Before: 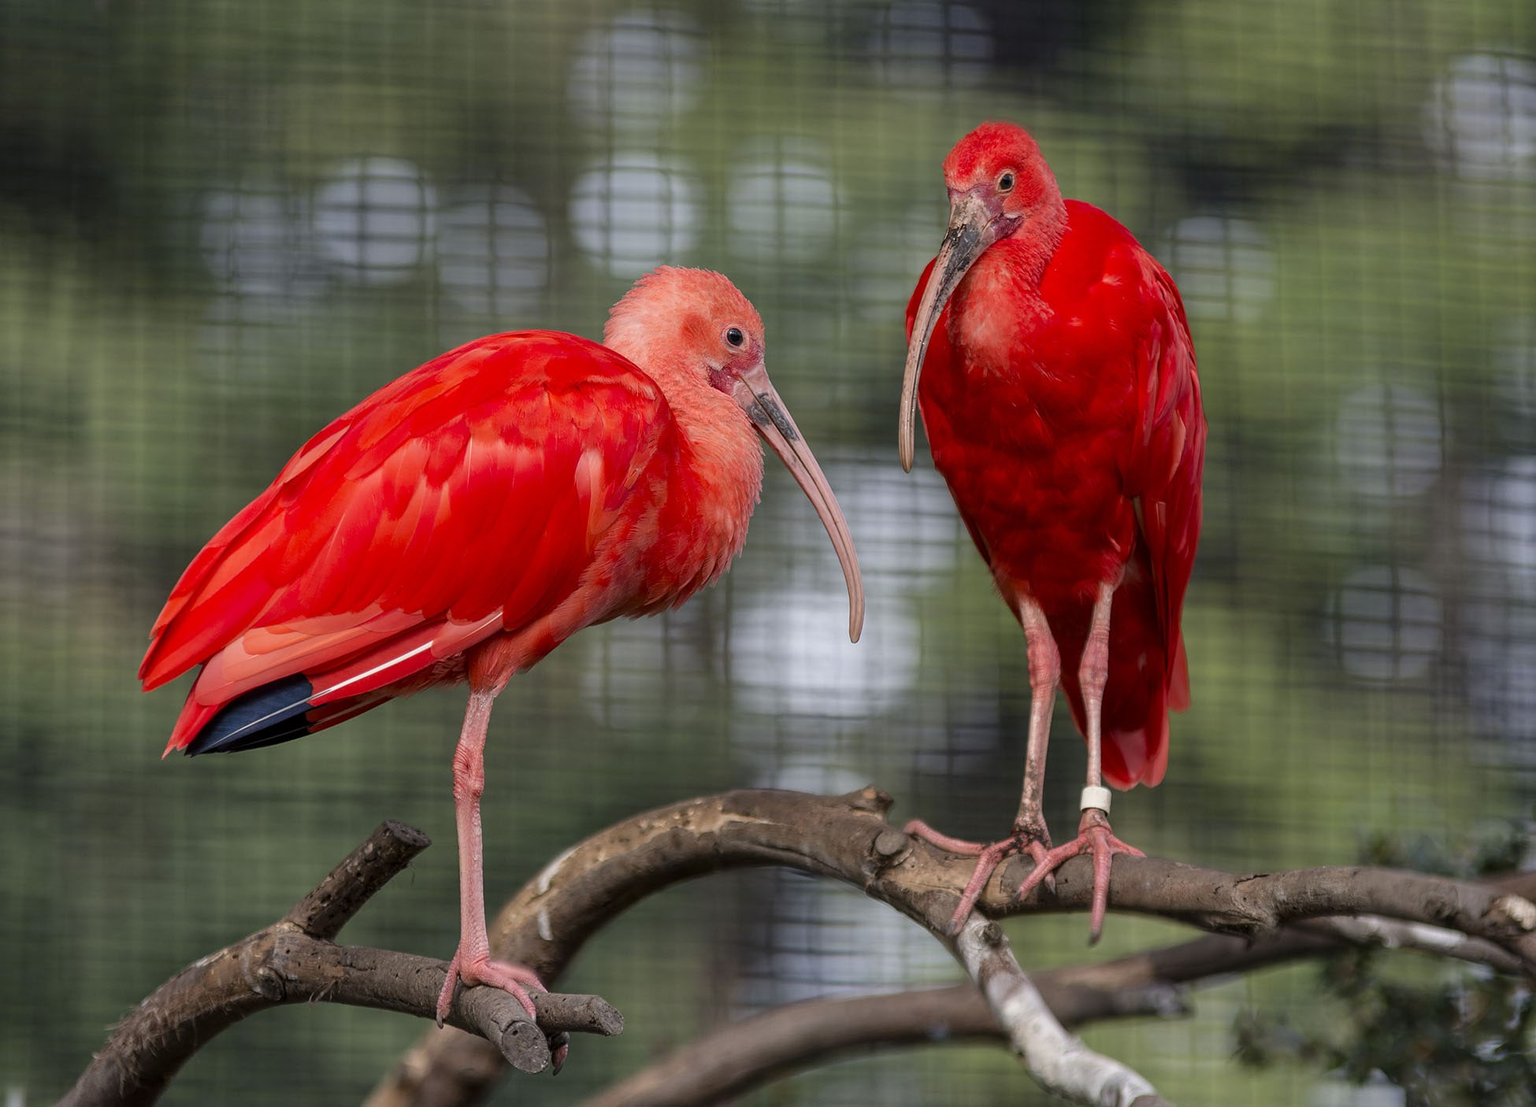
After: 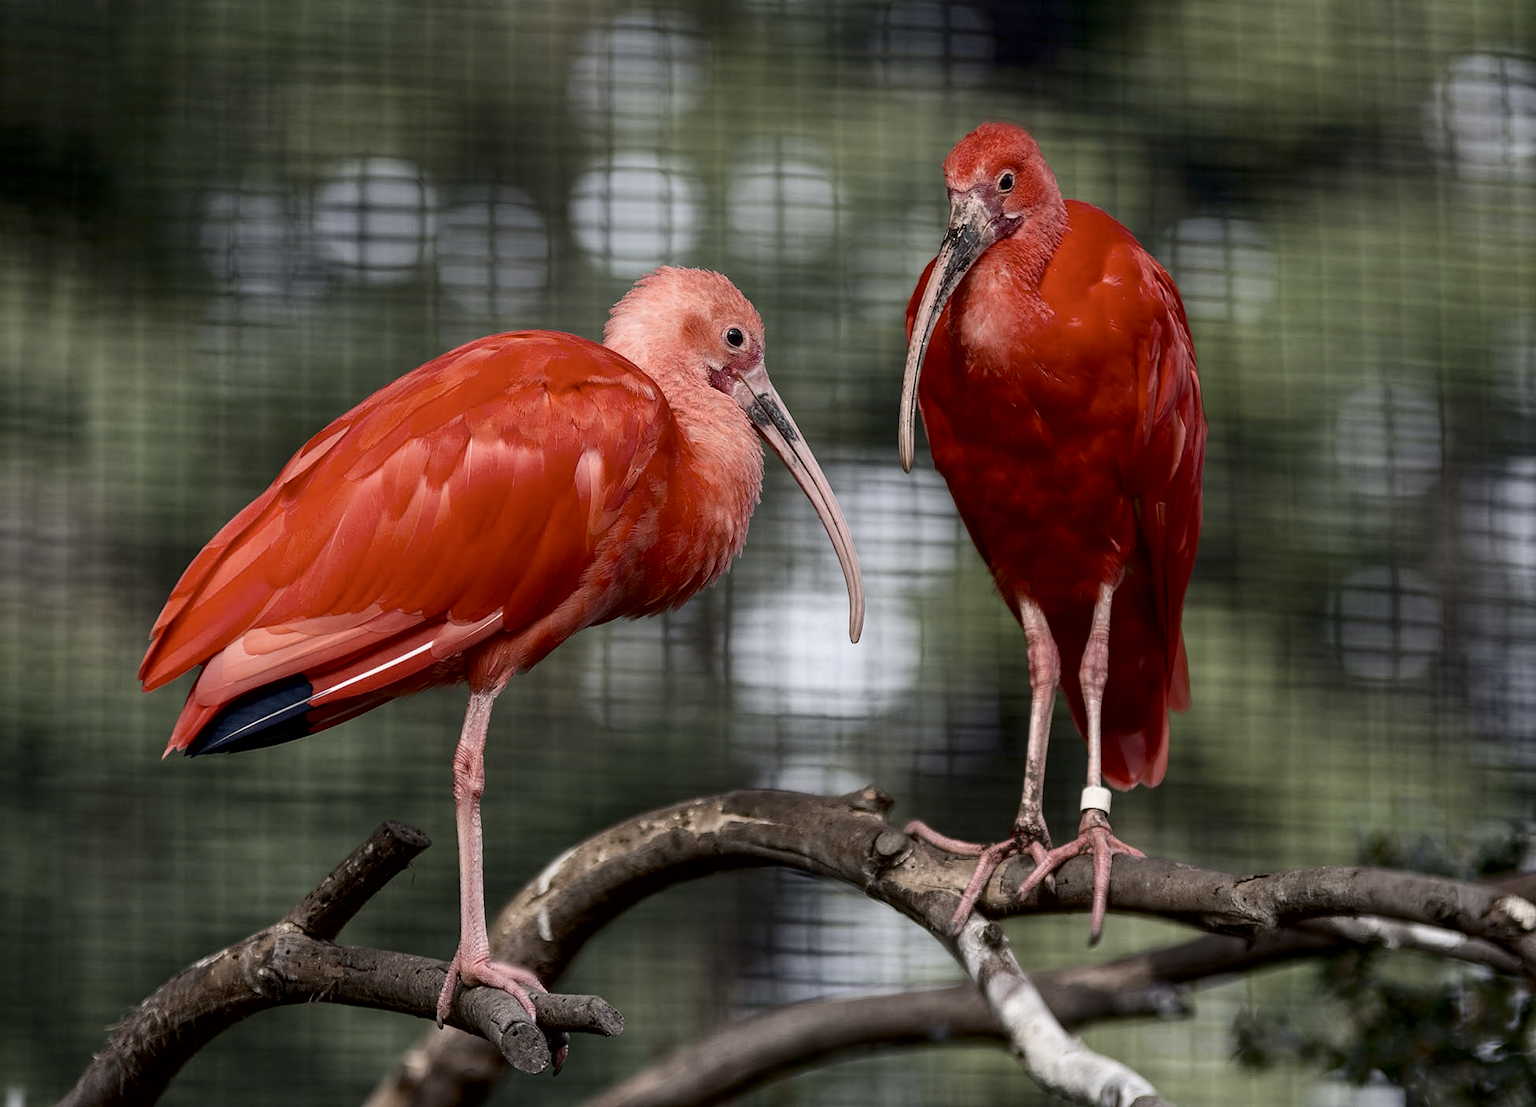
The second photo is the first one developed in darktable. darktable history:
contrast brightness saturation: contrast 0.248, saturation -0.306
exposure: black level correction 0.01, exposure 0.011 EV, compensate highlight preservation false
